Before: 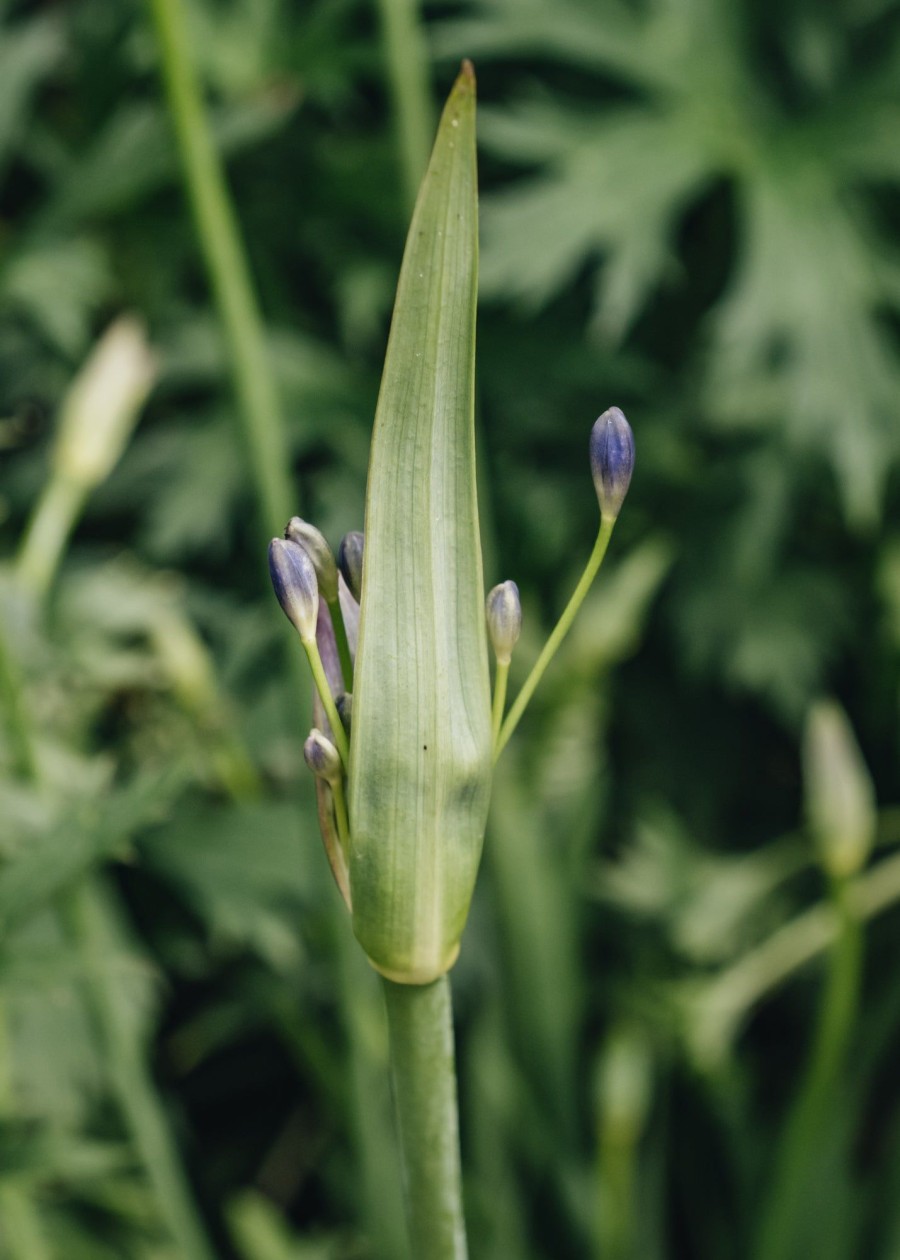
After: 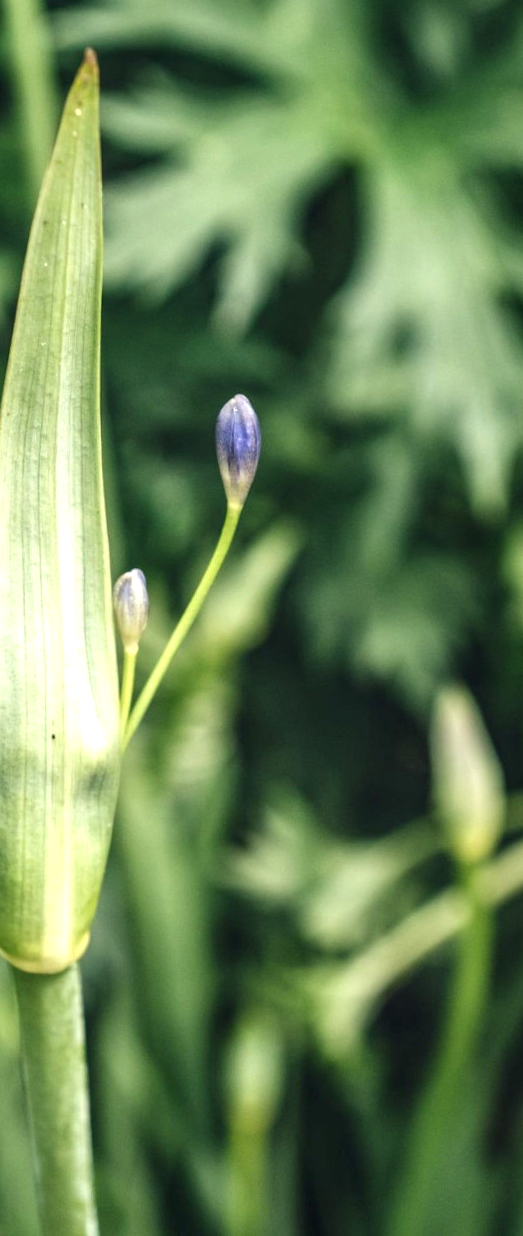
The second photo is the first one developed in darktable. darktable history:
local contrast: on, module defaults
crop: left 41.402%
exposure: exposure 1 EV, compensate highlight preservation false
rotate and perspective: rotation -0.45°, automatic cropping original format, crop left 0.008, crop right 0.992, crop top 0.012, crop bottom 0.988
